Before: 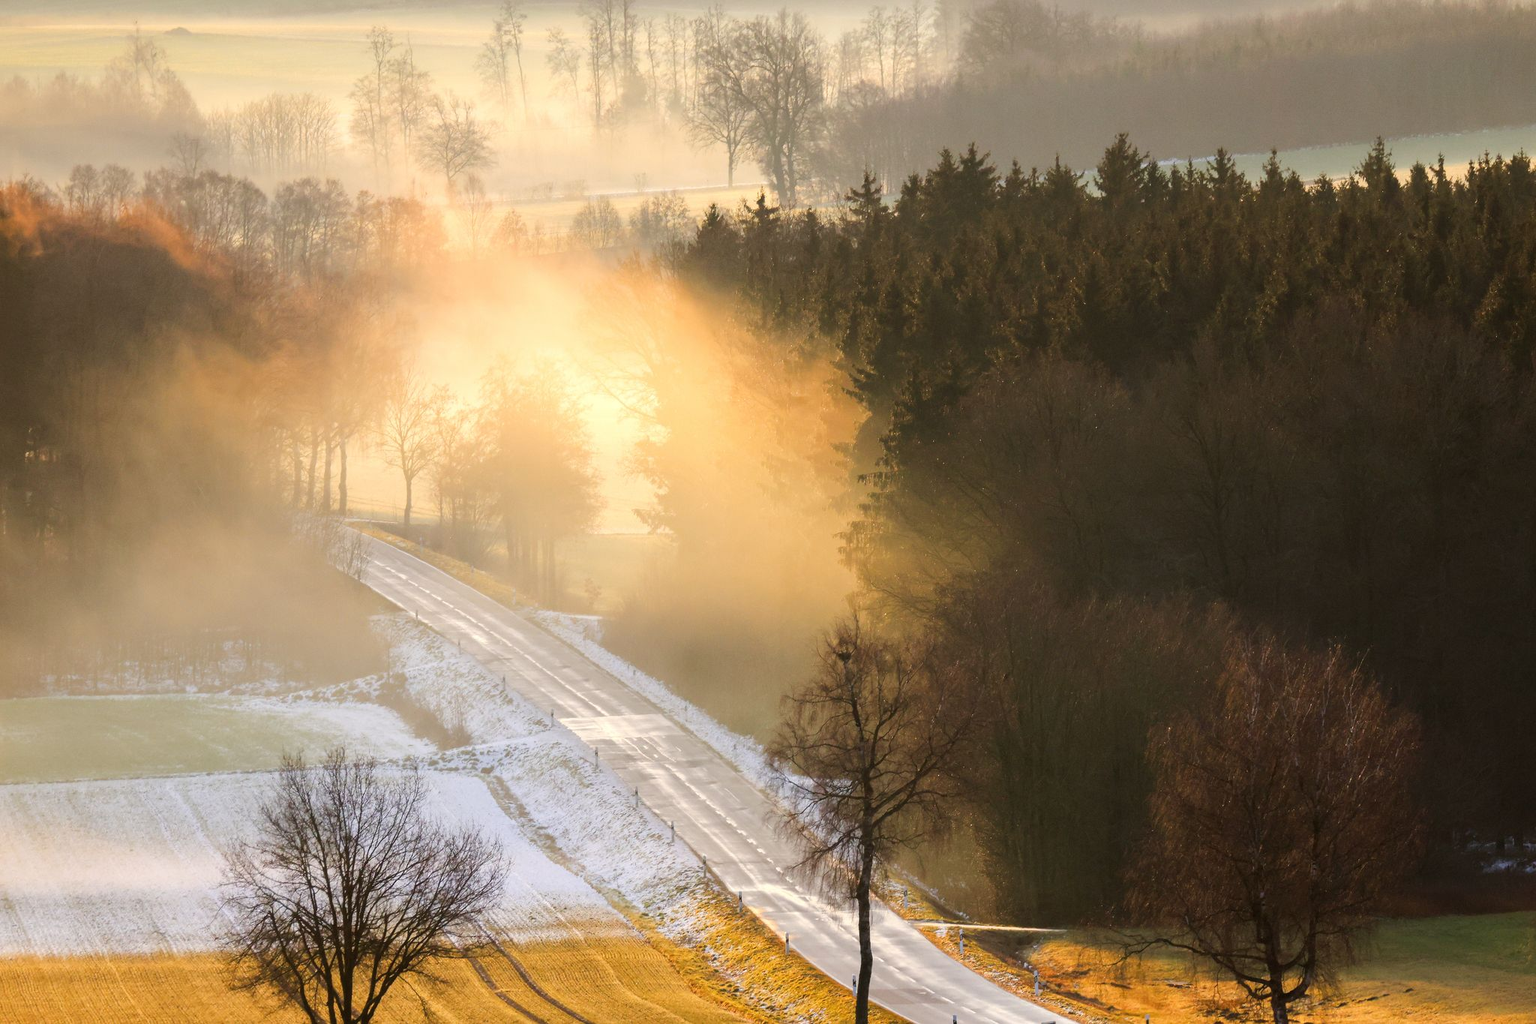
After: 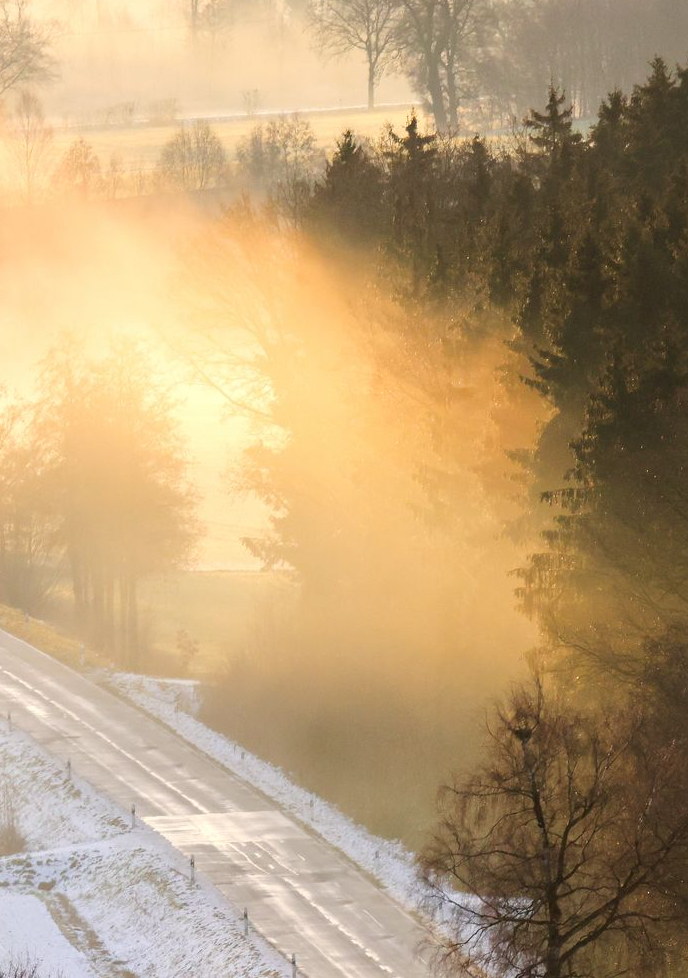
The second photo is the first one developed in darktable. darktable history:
crop and rotate: left 29.444%, top 10.402%, right 36.93%, bottom 17.905%
